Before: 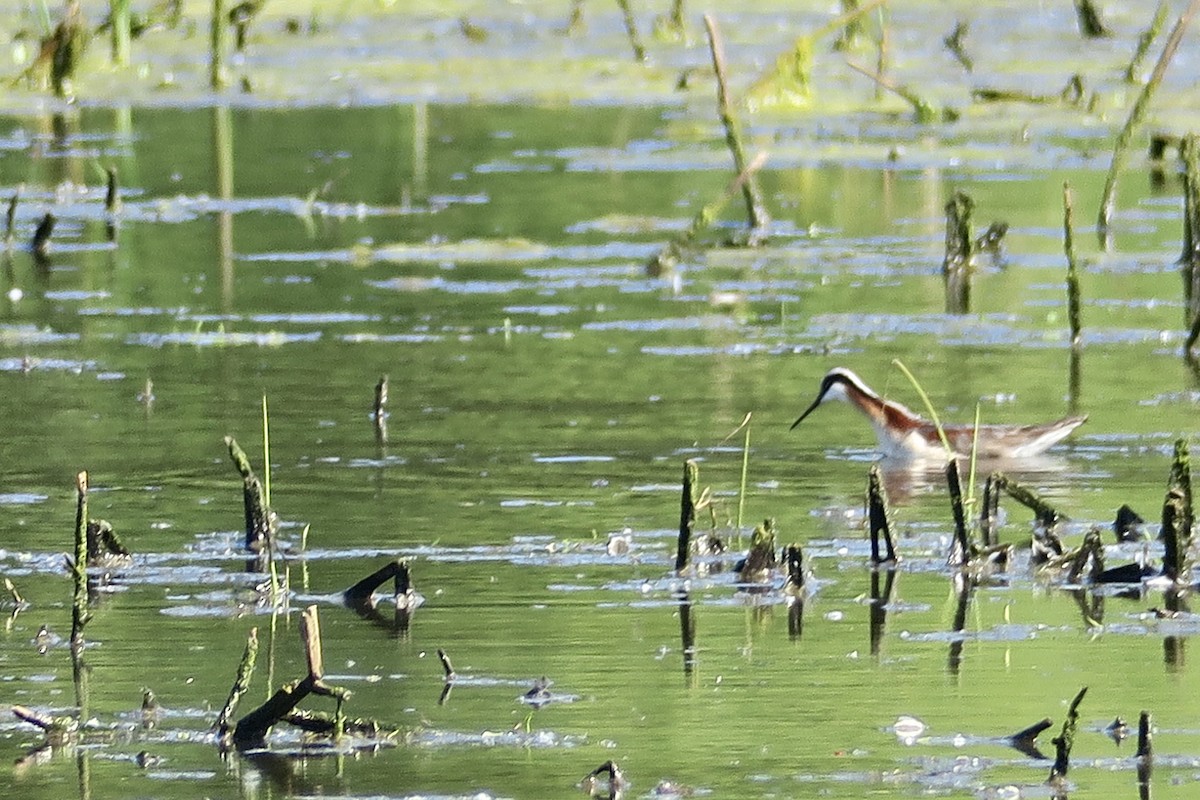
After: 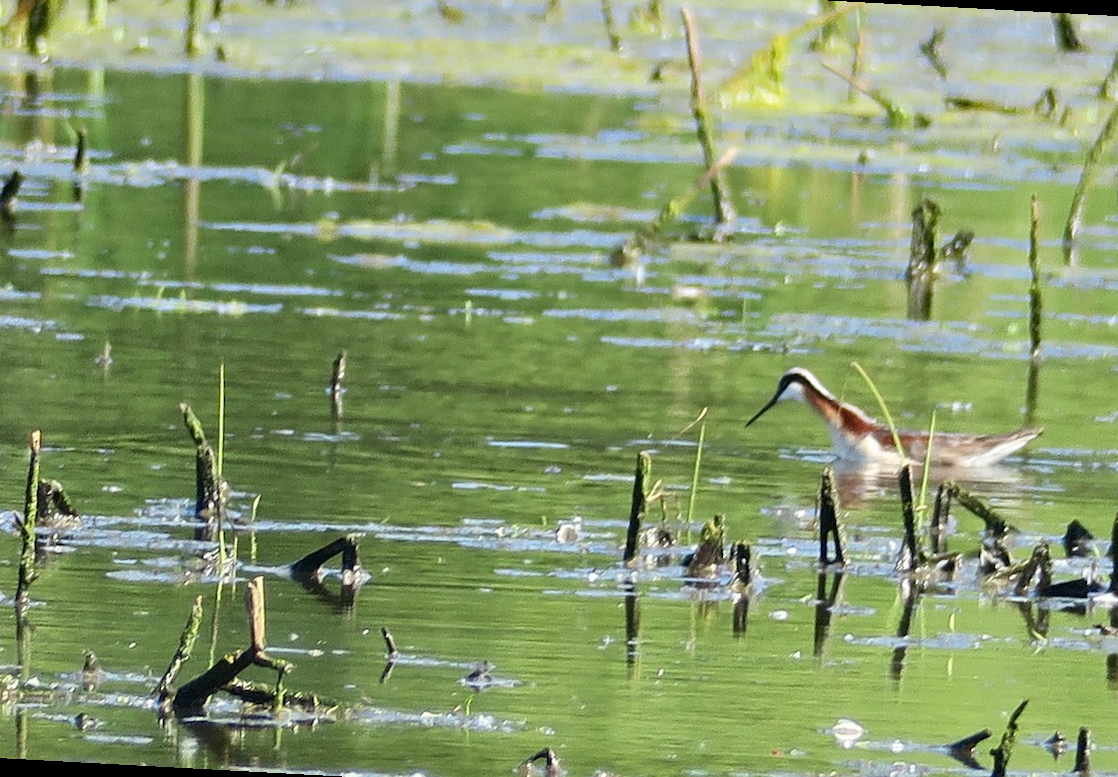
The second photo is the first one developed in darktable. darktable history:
crop and rotate: angle -3.08°, left 5.182%, top 5.23%, right 4.725%, bottom 4.762%
